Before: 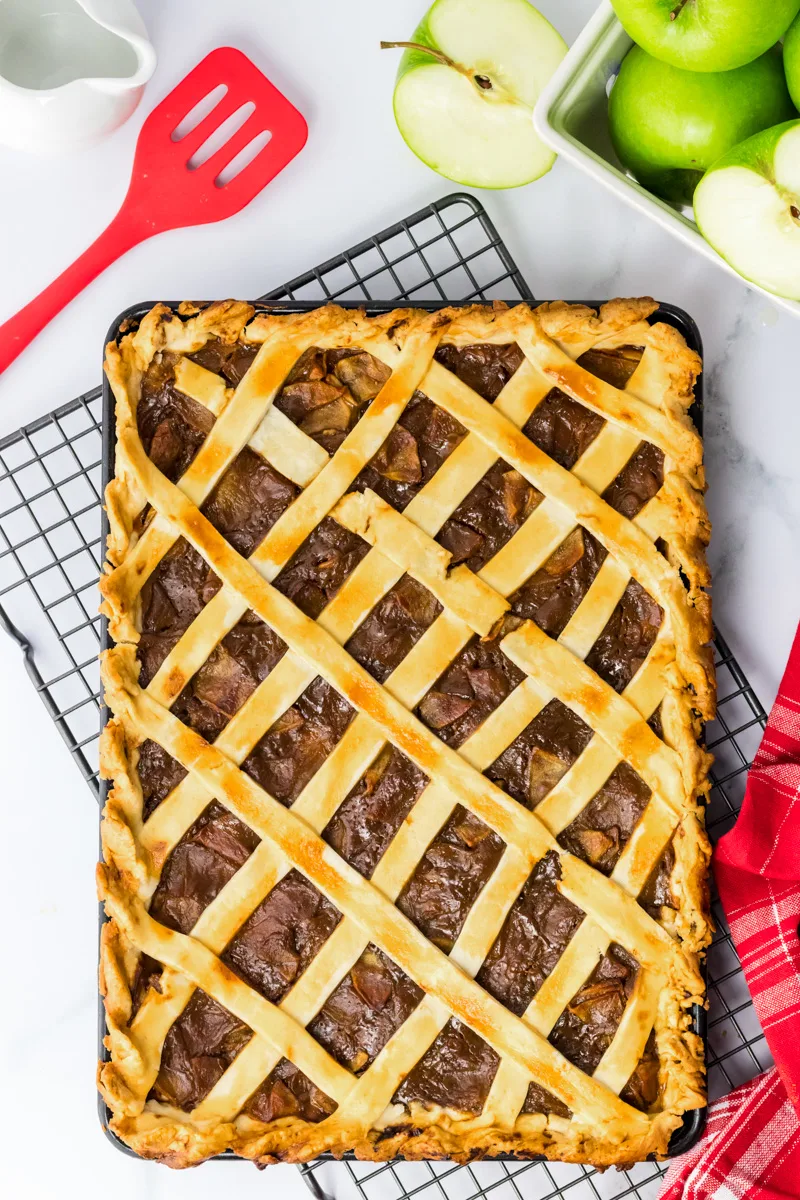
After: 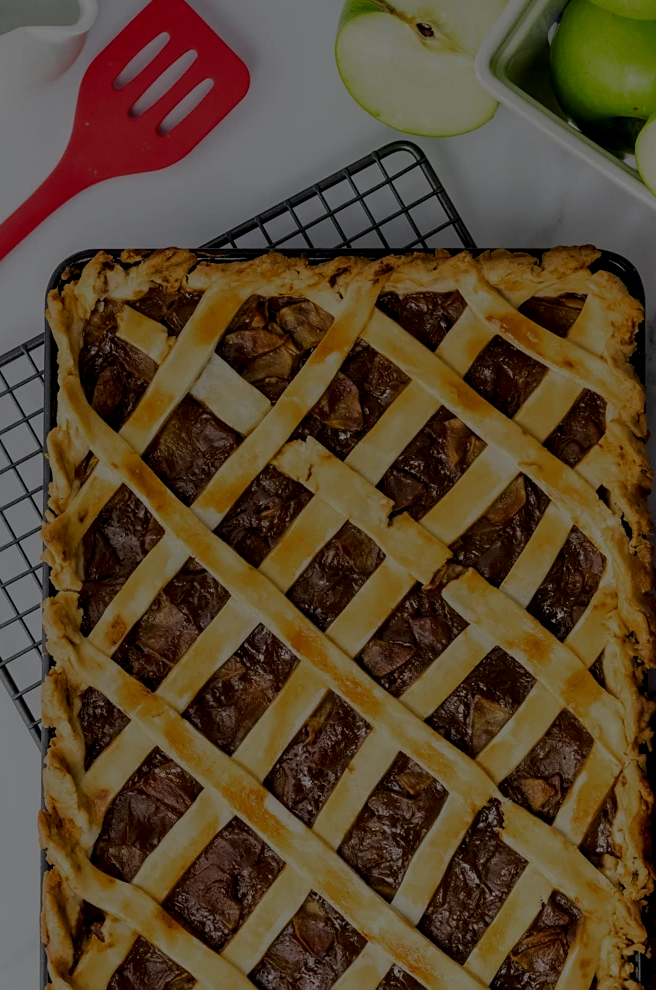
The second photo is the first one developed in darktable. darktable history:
sharpen: amount 0.201
crop and rotate: left 7.295%, top 4.38%, right 10.605%, bottom 13.096%
exposure: exposure -2.391 EV, compensate exposure bias true, compensate highlight preservation false
local contrast: on, module defaults
